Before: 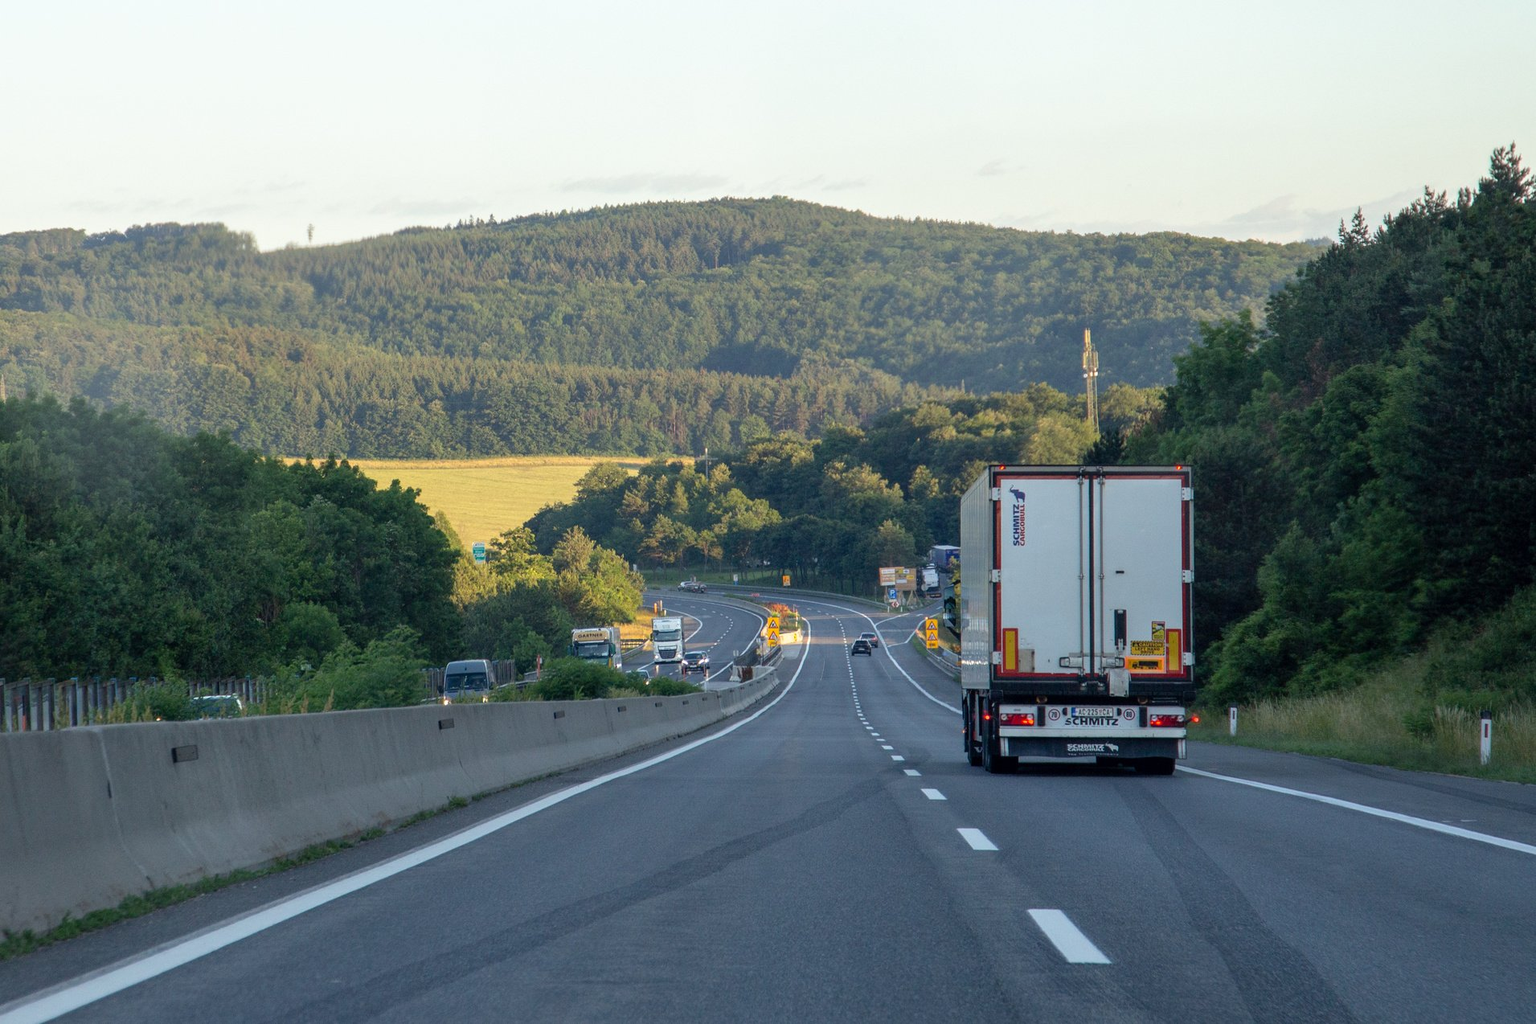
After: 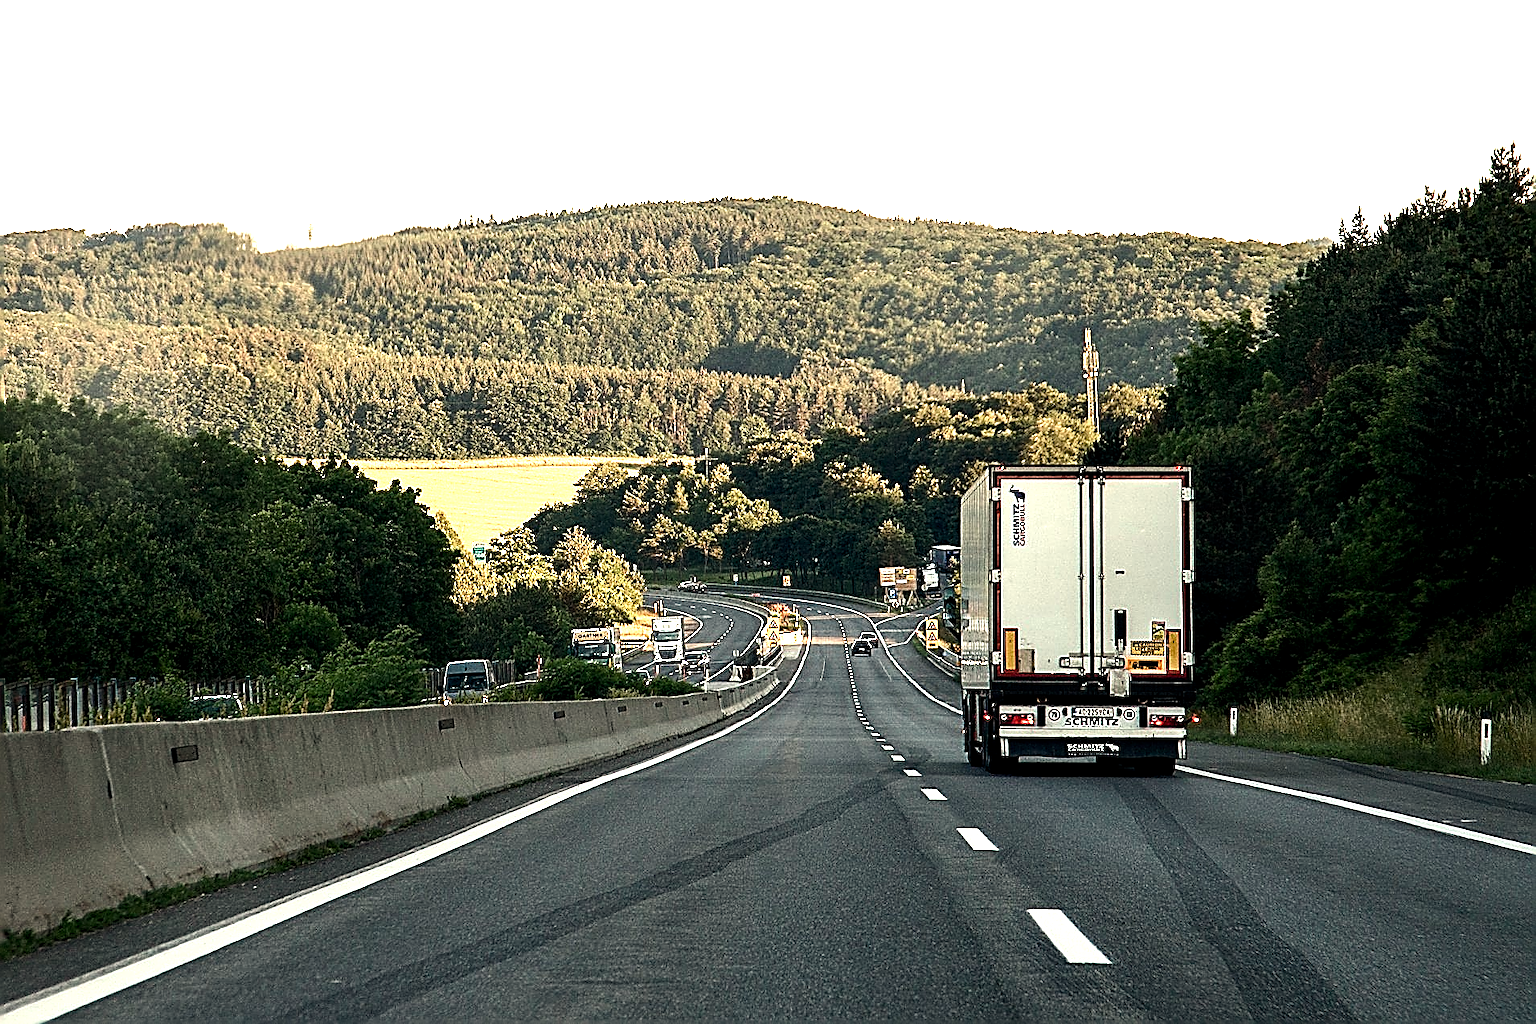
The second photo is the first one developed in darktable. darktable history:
sharpen: amount 2
tone equalizer: -8 EV -1.08 EV, -7 EV -1.01 EV, -6 EV -0.867 EV, -5 EV -0.578 EV, -3 EV 0.578 EV, -2 EV 0.867 EV, -1 EV 1.01 EV, +0 EV 1.08 EV, edges refinement/feathering 500, mask exposure compensation -1.57 EV, preserve details no
white balance: red 1.138, green 0.996, blue 0.812
local contrast: highlights 61%, shadows 106%, detail 107%, midtone range 0.529
color balance rgb: shadows lift › luminance -20%, power › hue 72.24°, highlights gain › luminance 15%, global offset › hue 171.6°, perceptual saturation grading › highlights -30%, perceptual saturation grading › shadows 20%, global vibrance 30%, contrast 10%
